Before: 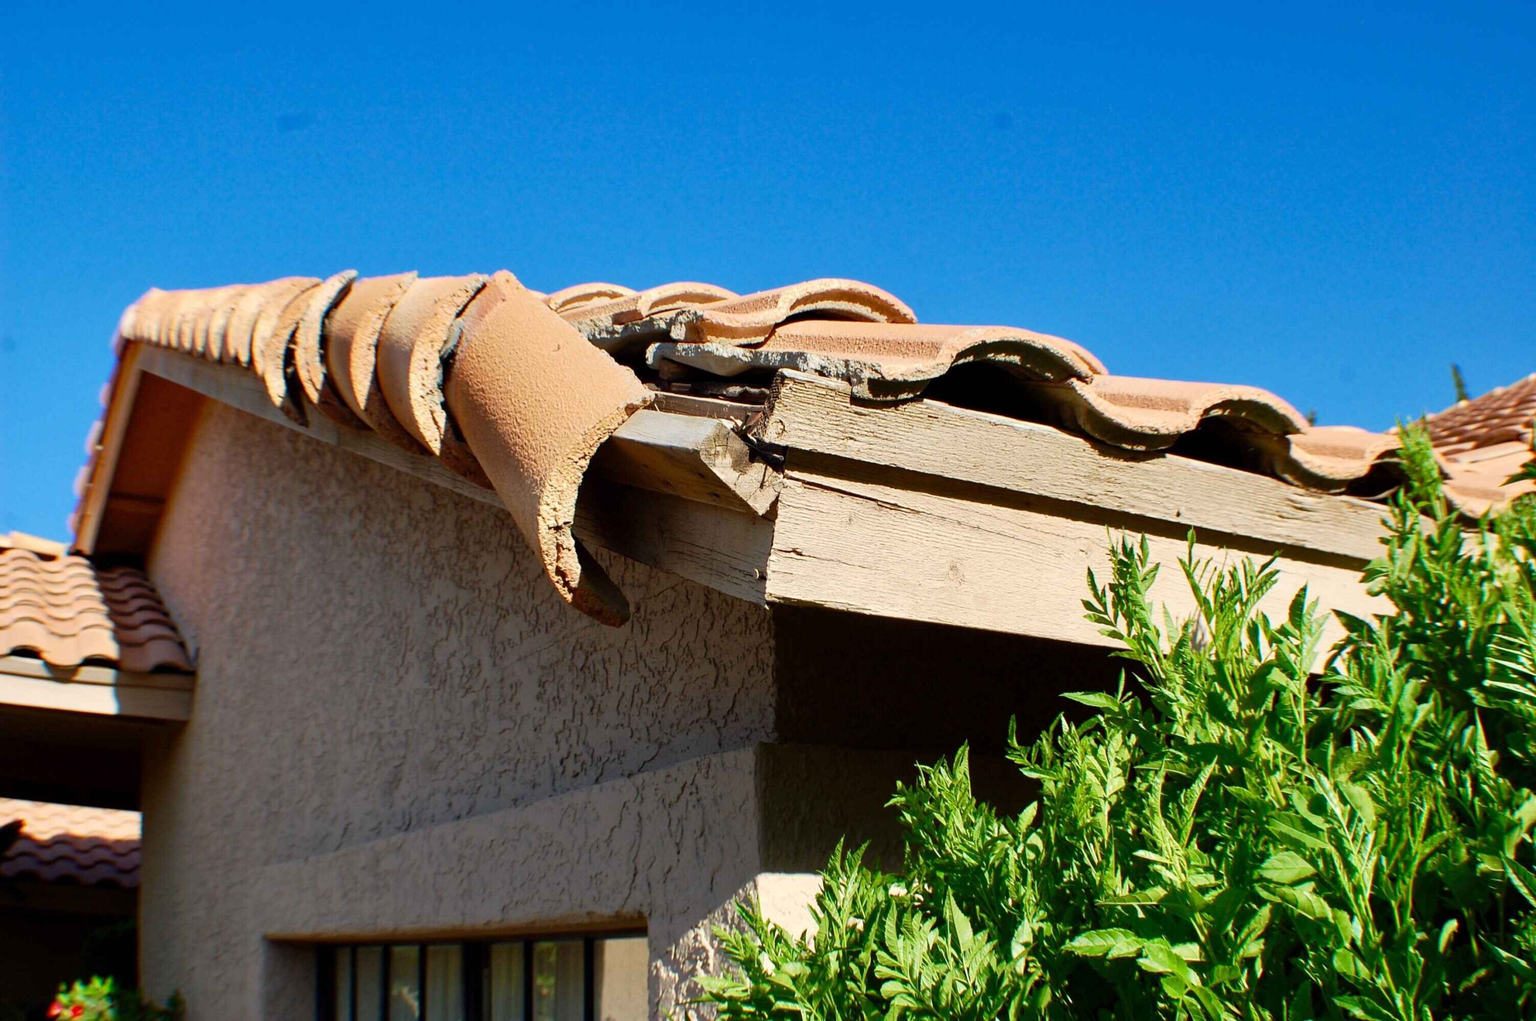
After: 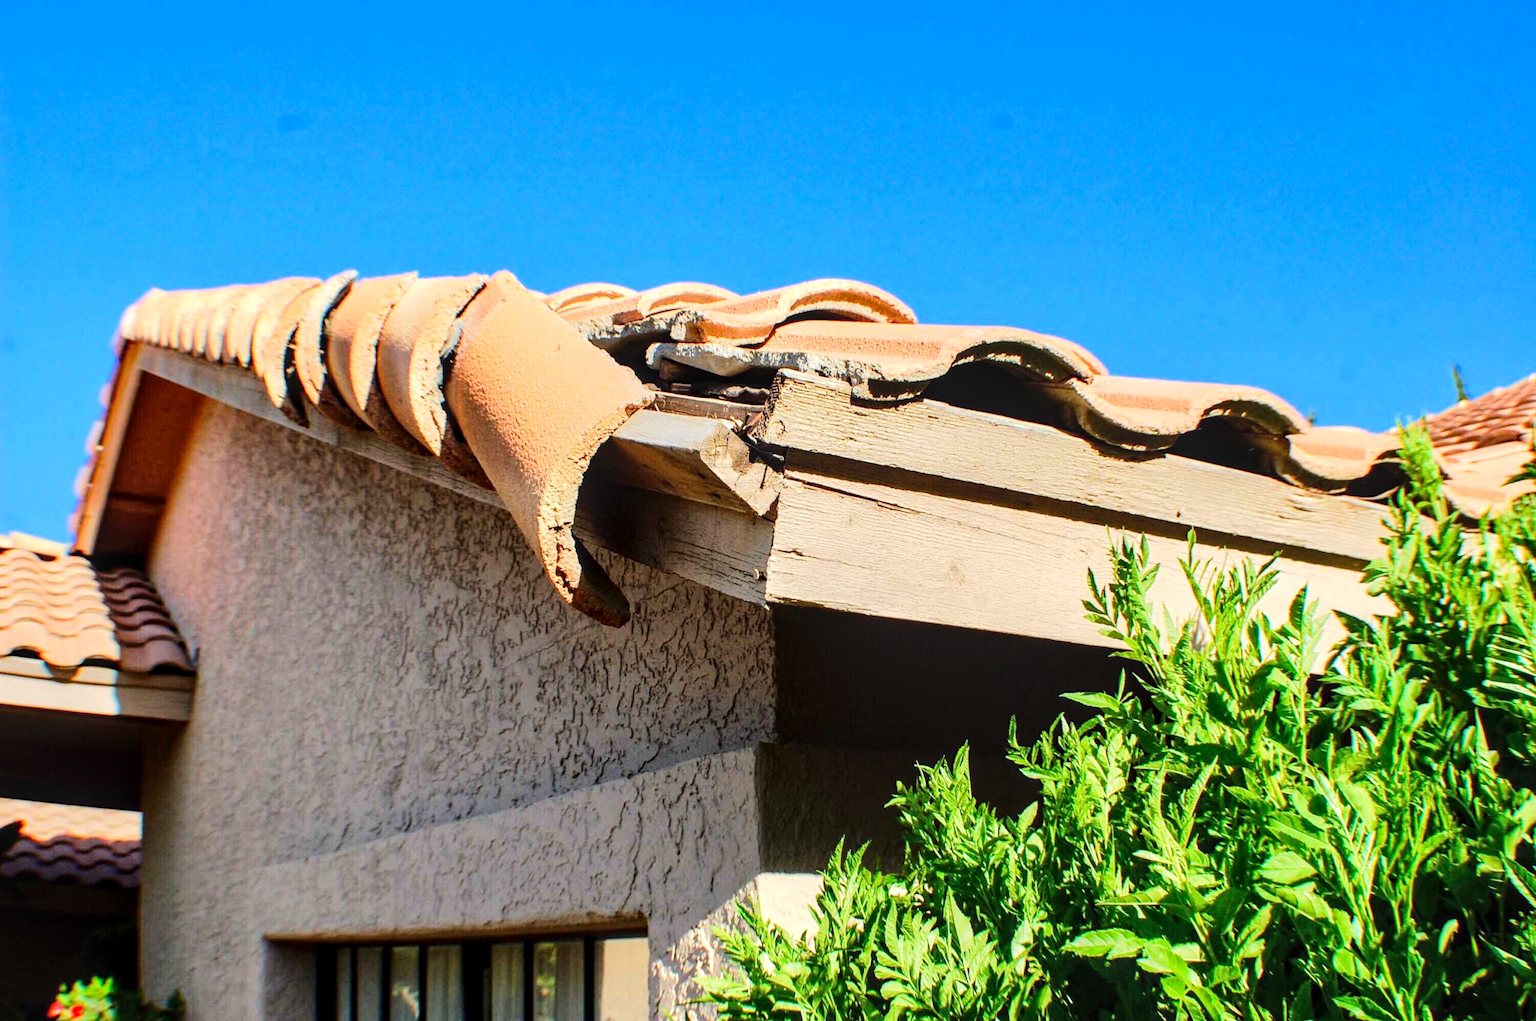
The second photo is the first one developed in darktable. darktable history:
local contrast: on, module defaults
tone equalizer: -7 EV 0.155 EV, -6 EV 0.562 EV, -5 EV 1.12 EV, -4 EV 1.36 EV, -3 EV 1.17 EV, -2 EV 0.6 EV, -1 EV 0.167 EV, edges refinement/feathering 500, mask exposure compensation -1.57 EV, preserve details no
sharpen: radius 2.912, amount 0.857, threshold 47.184
